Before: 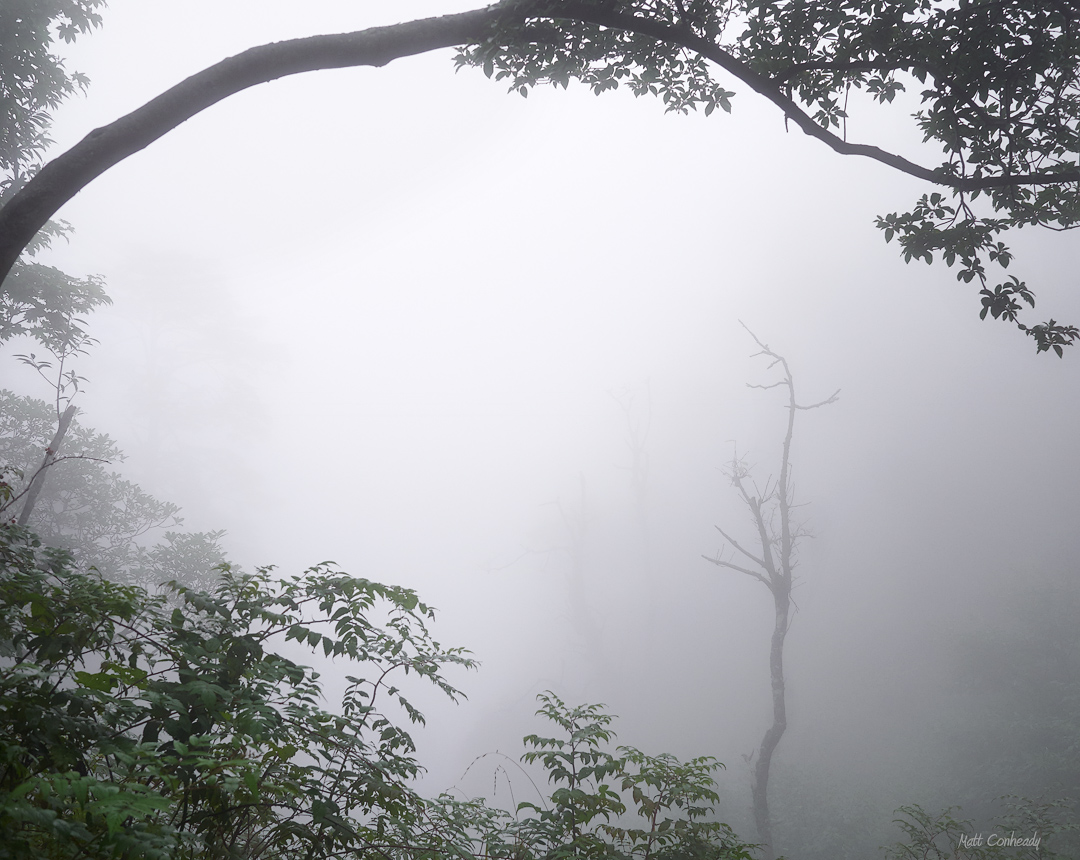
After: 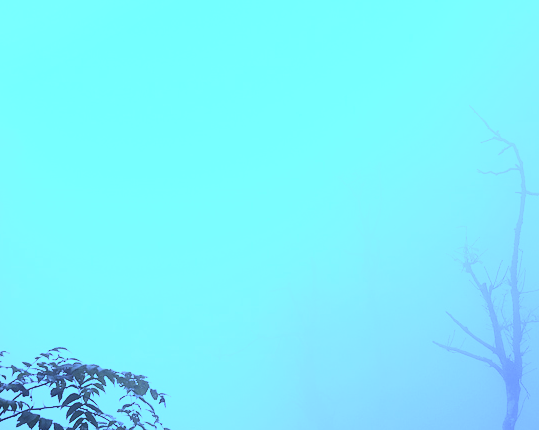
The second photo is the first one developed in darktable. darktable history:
tone equalizer: on, module defaults
contrast brightness saturation: contrast 0.28
white balance: red 0.766, blue 1.537
color balance: lift [1.003, 0.993, 1.001, 1.007], gamma [1.018, 1.072, 0.959, 0.928], gain [0.974, 0.873, 1.031, 1.127]
crop: left 25%, top 25%, right 25%, bottom 25%
color zones: curves: ch1 [(0, 0.469) (0.001, 0.469) (0.12, 0.446) (0.248, 0.469) (0.5, 0.5) (0.748, 0.5) (0.999, 0.469) (1, 0.469)]
